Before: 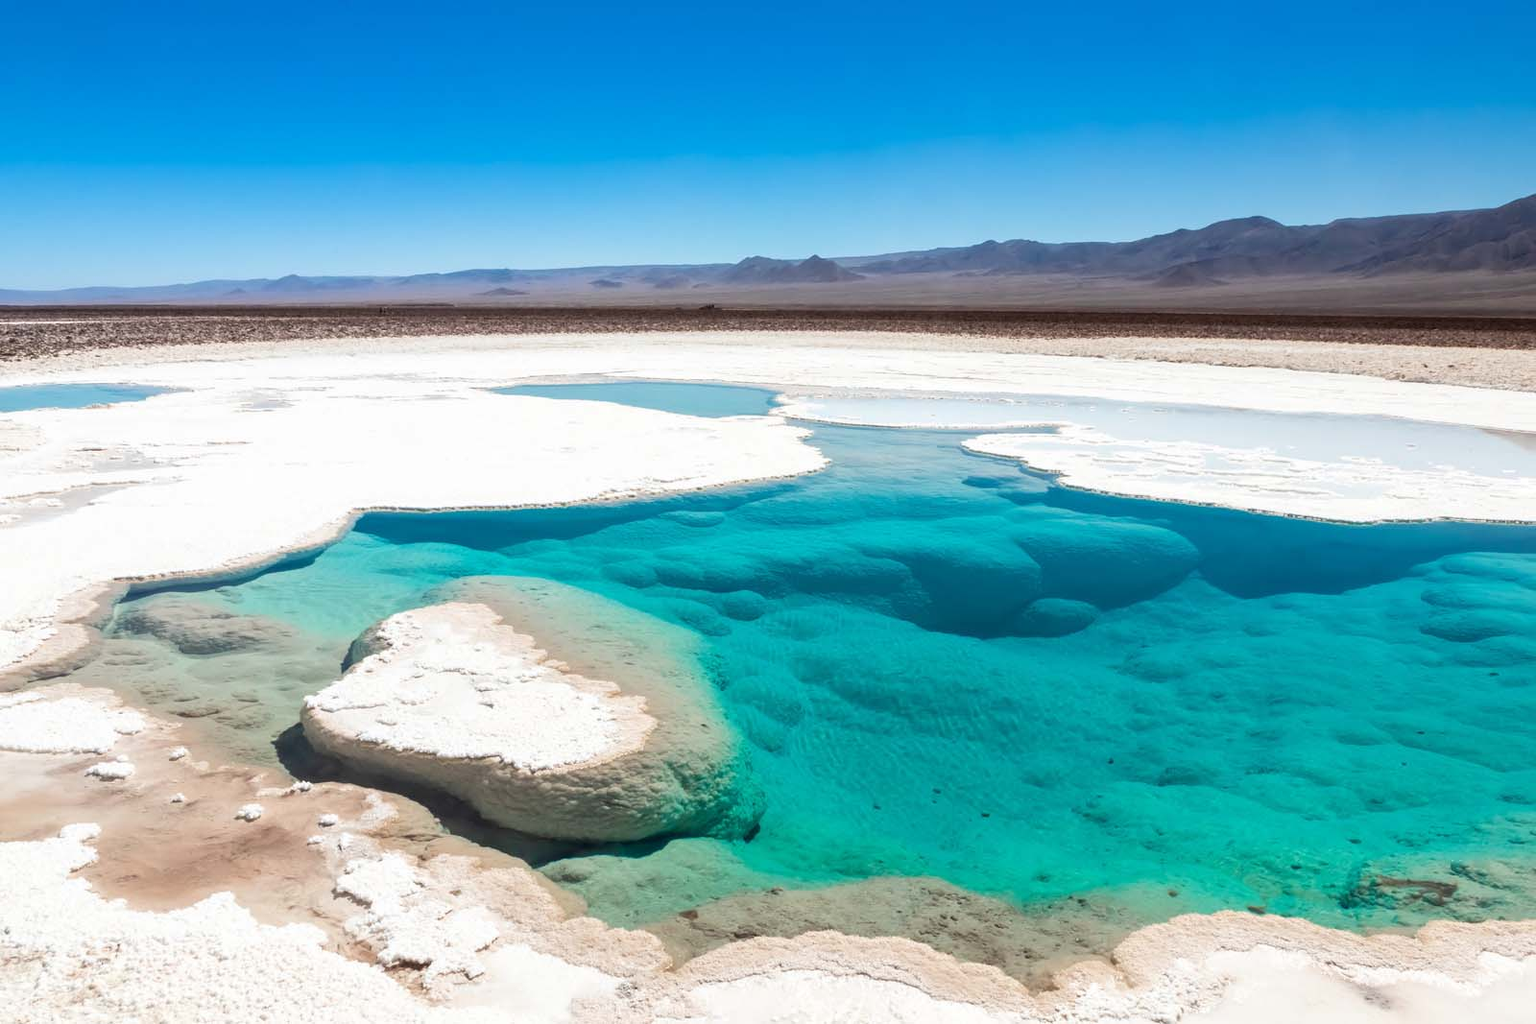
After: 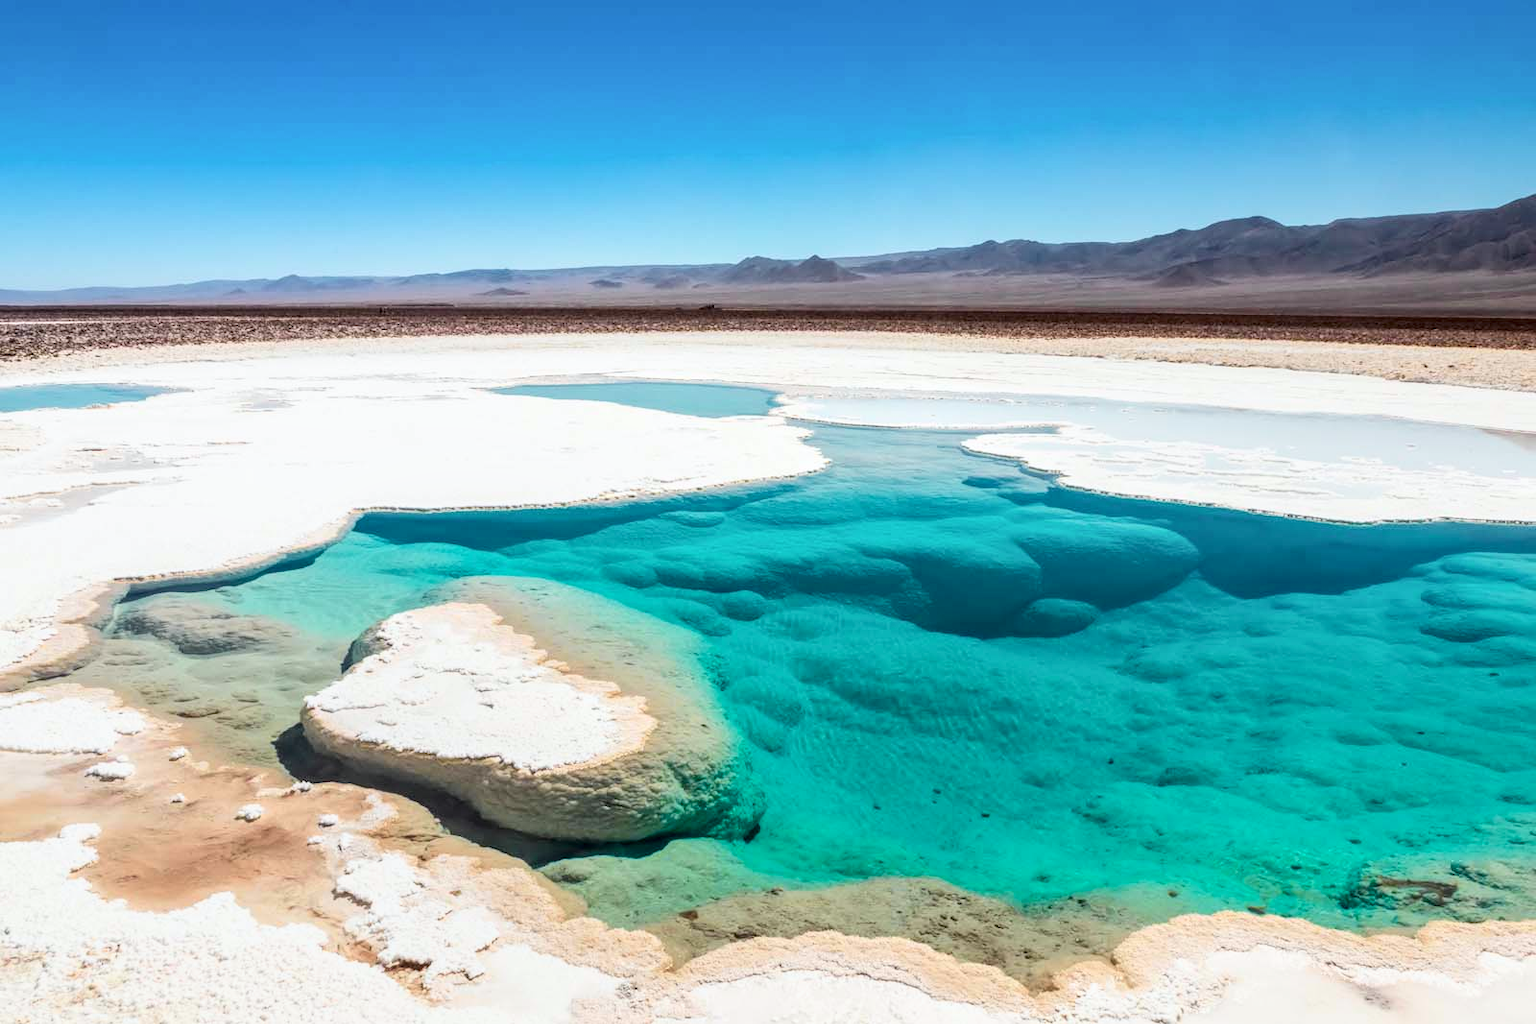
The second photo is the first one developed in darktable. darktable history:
local contrast: on, module defaults
tone curve: curves: ch0 [(0, 0) (0.058, 0.027) (0.214, 0.183) (0.304, 0.288) (0.522, 0.549) (0.658, 0.7) (0.741, 0.775) (0.844, 0.866) (0.986, 0.957)]; ch1 [(0, 0) (0.172, 0.123) (0.312, 0.296) (0.437, 0.429) (0.471, 0.469) (0.502, 0.5) (0.513, 0.515) (0.572, 0.603) (0.617, 0.653) (0.68, 0.724) (0.889, 0.924) (1, 1)]; ch2 [(0, 0) (0.411, 0.424) (0.489, 0.49) (0.502, 0.5) (0.517, 0.519) (0.549, 0.578) (0.604, 0.628) (0.693, 0.686) (1, 1)], color space Lab, independent channels, preserve colors none
